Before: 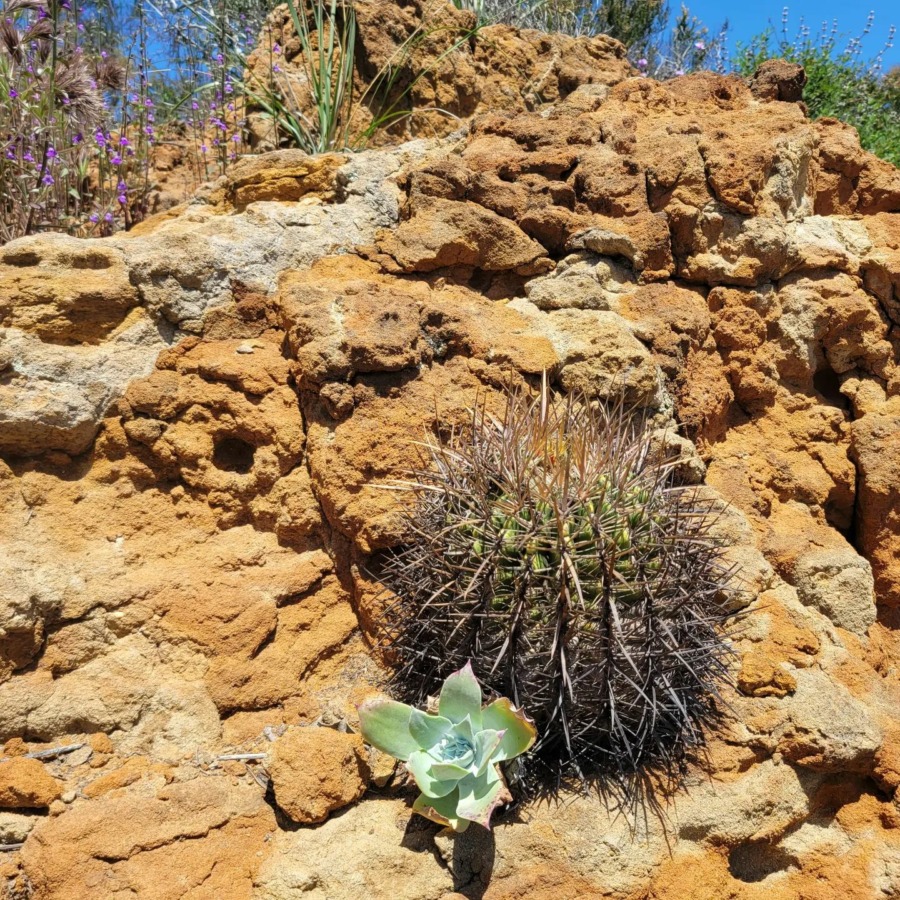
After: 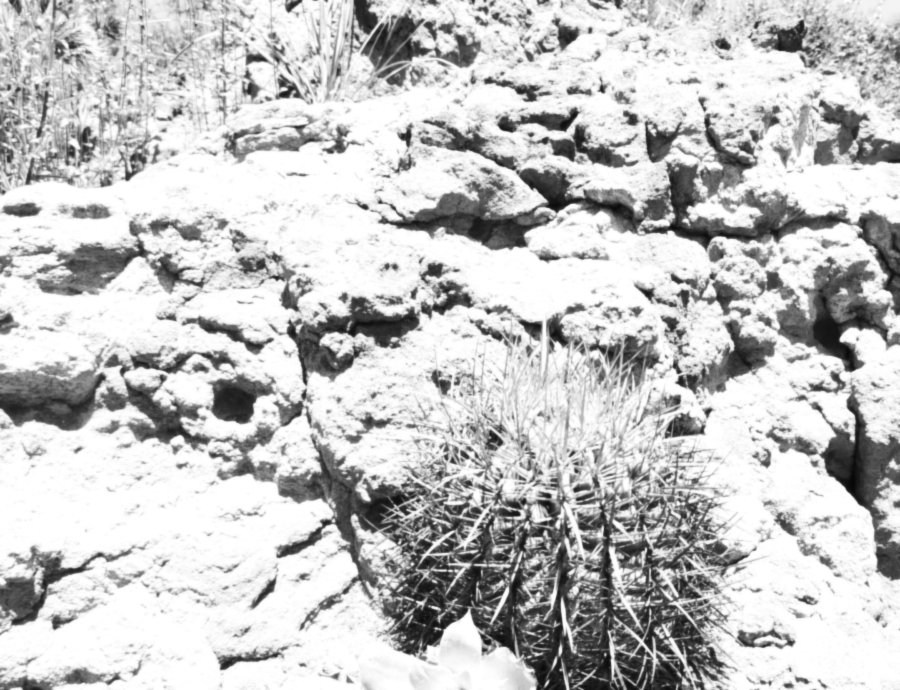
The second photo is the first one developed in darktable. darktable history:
contrast brightness saturation: contrast 0.07, brightness 0.18, saturation 0.4
exposure: black level correction 0, exposure 1.1 EV, compensate exposure bias true, compensate highlight preservation false
lowpass: radius 0.76, contrast 1.56, saturation 0, unbound 0
crop: top 5.667%, bottom 17.637%
